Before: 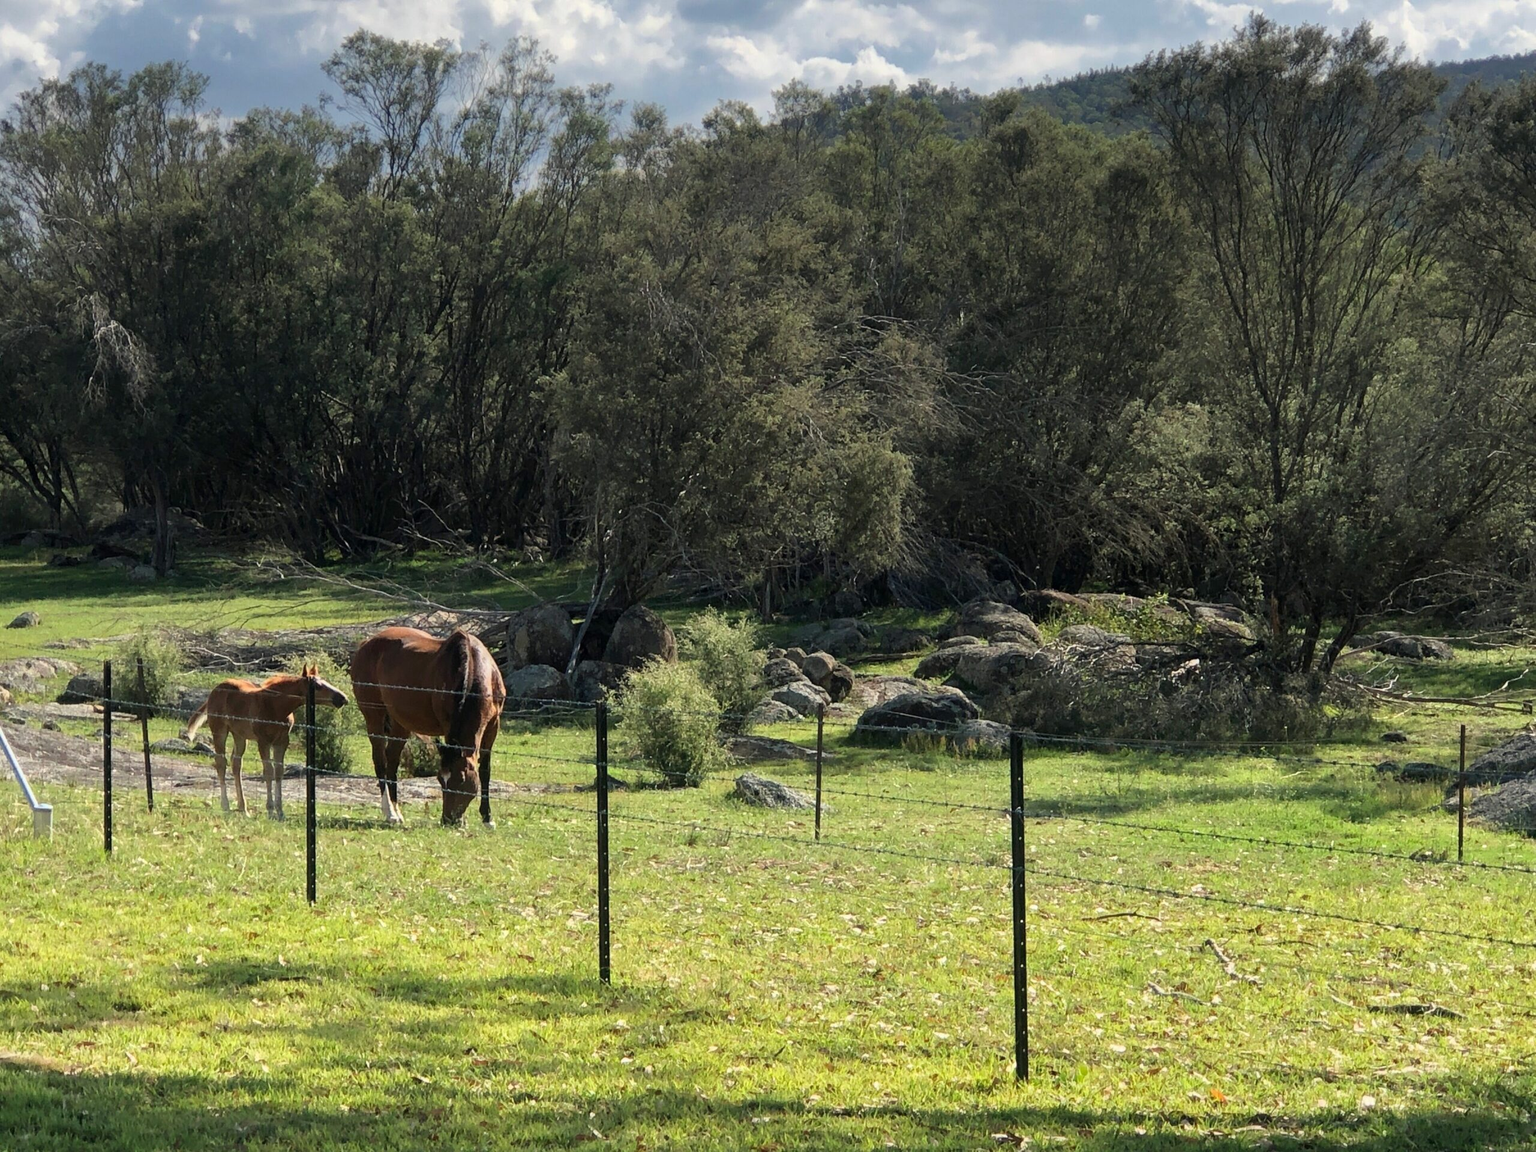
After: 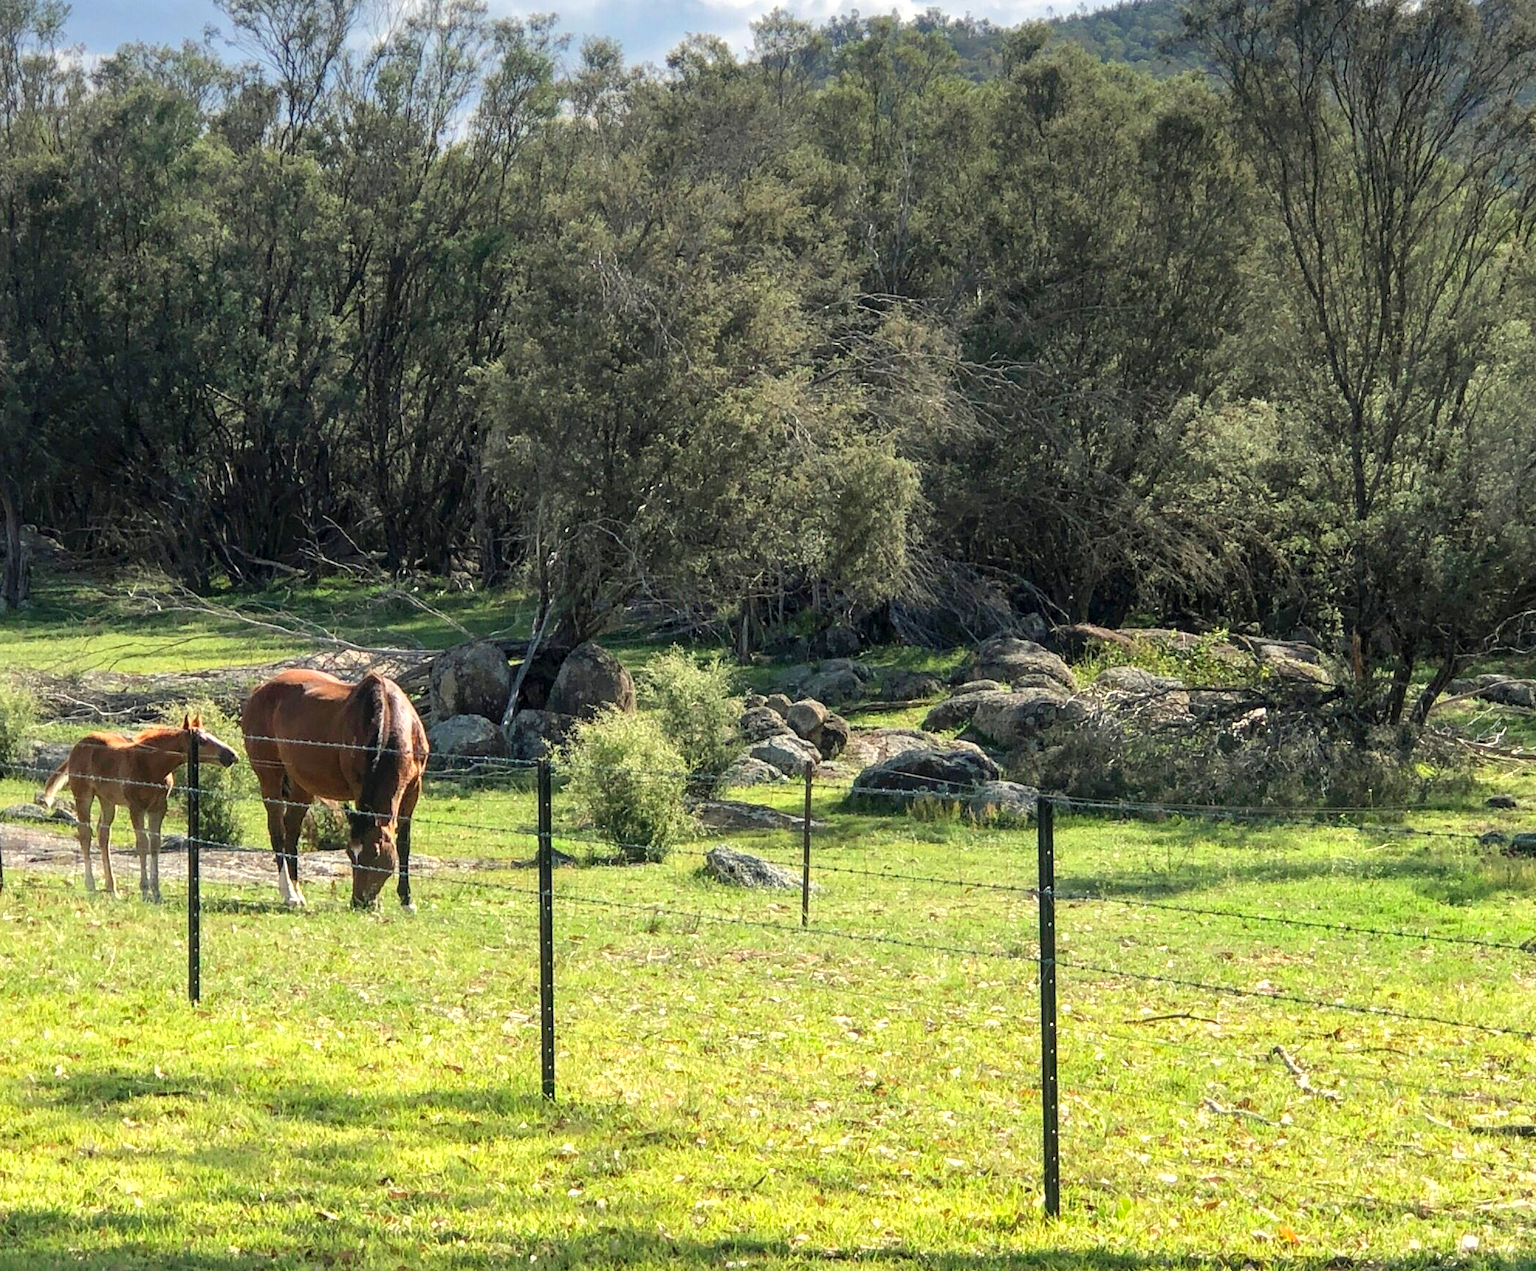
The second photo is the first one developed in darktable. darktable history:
crop: left 9.806%, top 6.337%, right 7.321%, bottom 2.19%
local contrast: on, module defaults
sharpen: radius 5.325, amount 0.313, threshold 26.721
contrast brightness saturation: contrast 0.028, brightness 0.057, saturation 0.123
tone equalizer: edges refinement/feathering 500, mask exposure compensation -1.57 EV, preserve details no
levels: levels [0, 0.435, 0.917]
color zones: mix 39.66%
